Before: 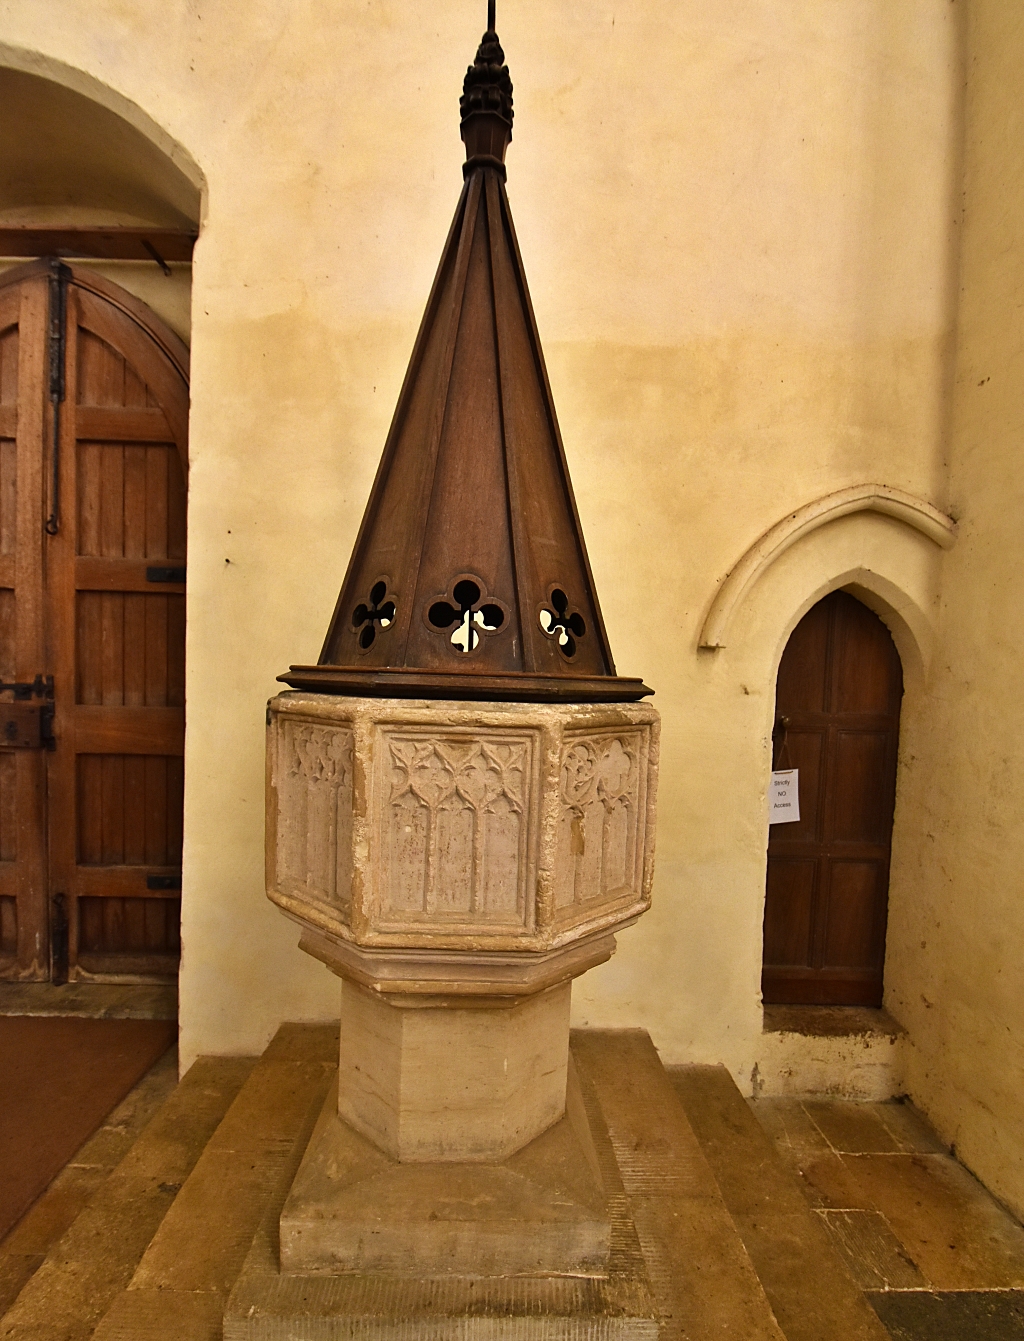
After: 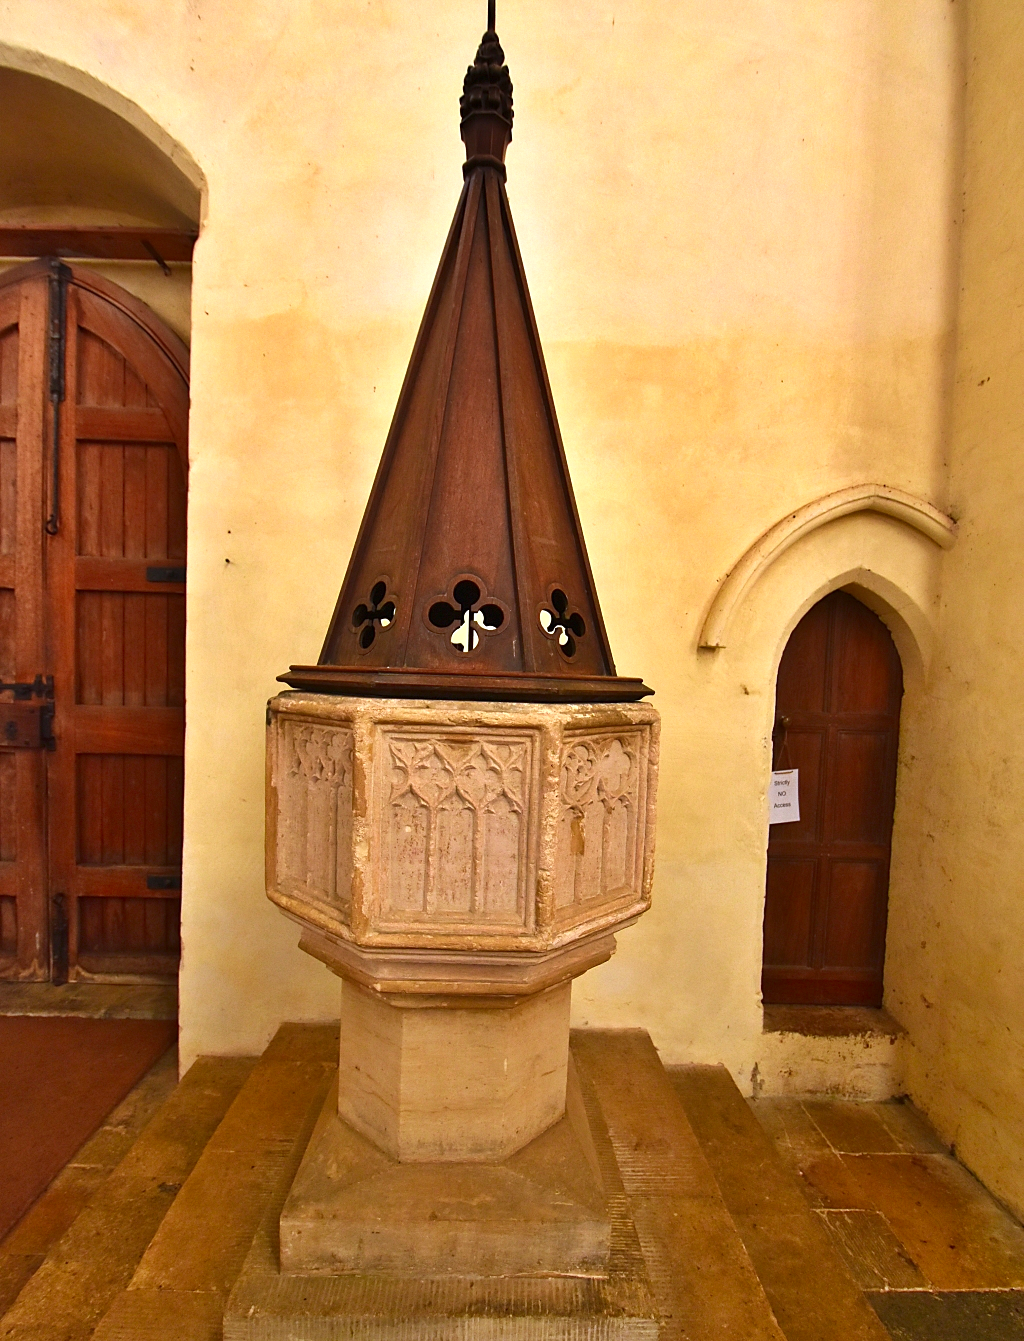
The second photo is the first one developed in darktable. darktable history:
tone equalizer: -8 EV 0.266 EV, -7 EV 0.45 EV, -6 EV 0.448 EV, -5 EV 0.225 EV, -3 EV -0.244 EV, -2 EV -0.432 EV, -1 EV -0.421 EV, +0 EV -0.243 EV
exposure: exposure 0.6 EV, compensate highlight preservation false
color calibration: output R [0.946, 0.065, -0.013, 0], output G [-0.246, 1.264, -0.017, 0], output B [0.046, -0.098, 1.05, 0], illuminant as shot in camera, x 0.358, y 0.373, temperature 4628.91 K, saturation algorithm version 1 (2020)
contrast brightness saturation: saturation 0.182
